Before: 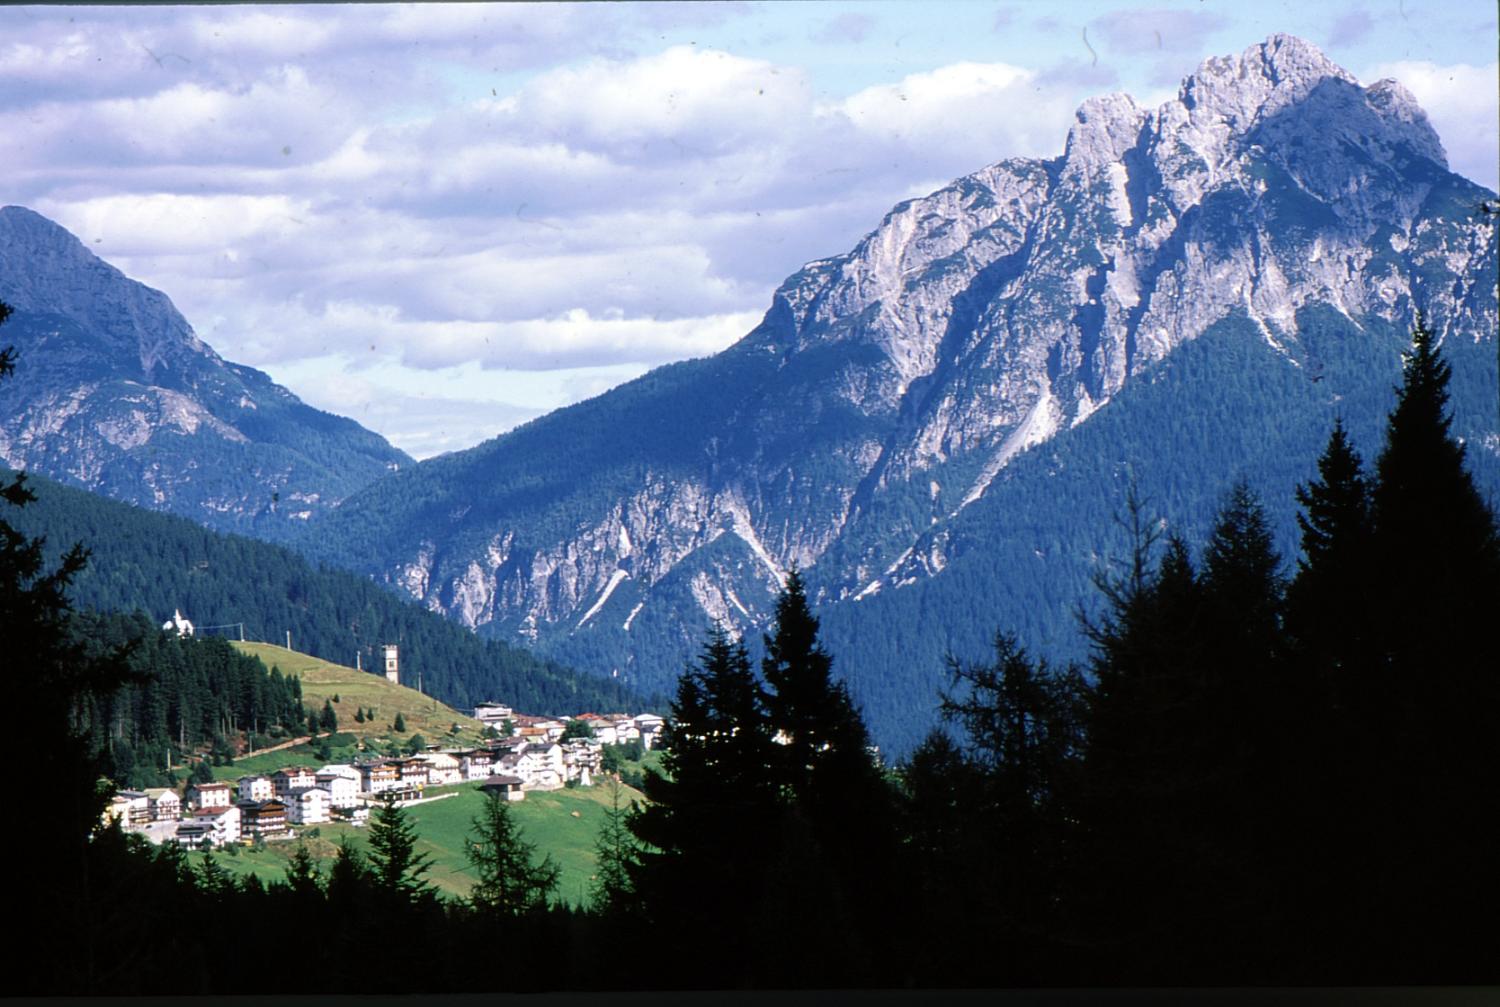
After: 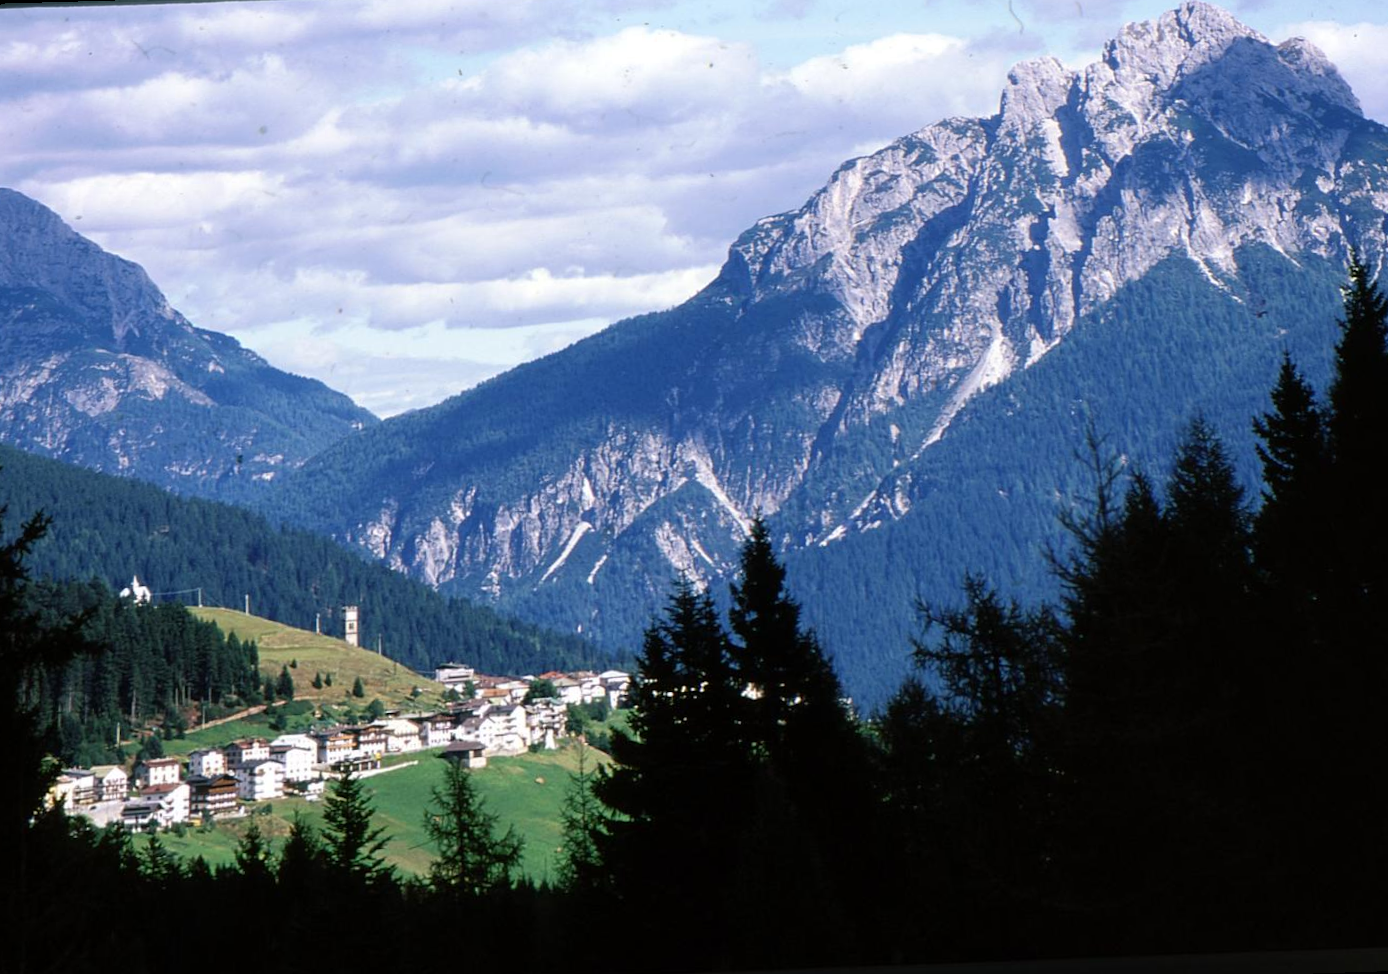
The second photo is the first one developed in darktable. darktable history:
color zones: curves: ch1 [(0.077, 0.436) (0.25, 0.5) (0.75, 0.5)]
rotate and perspective: rotation -1.68°, lens shift (vertical) -0.146, crop left 0.049, crop right 0.912, crop top 0.032, crop bottom 0.96
